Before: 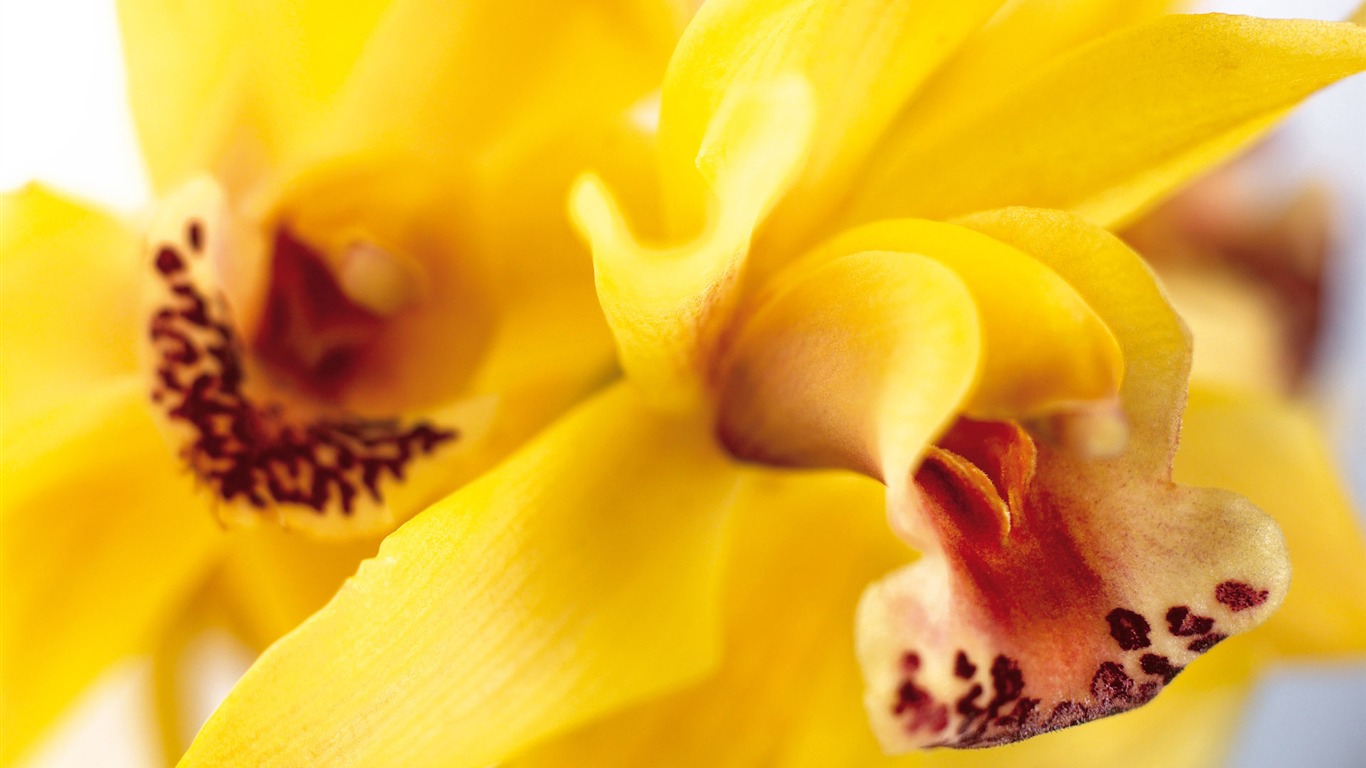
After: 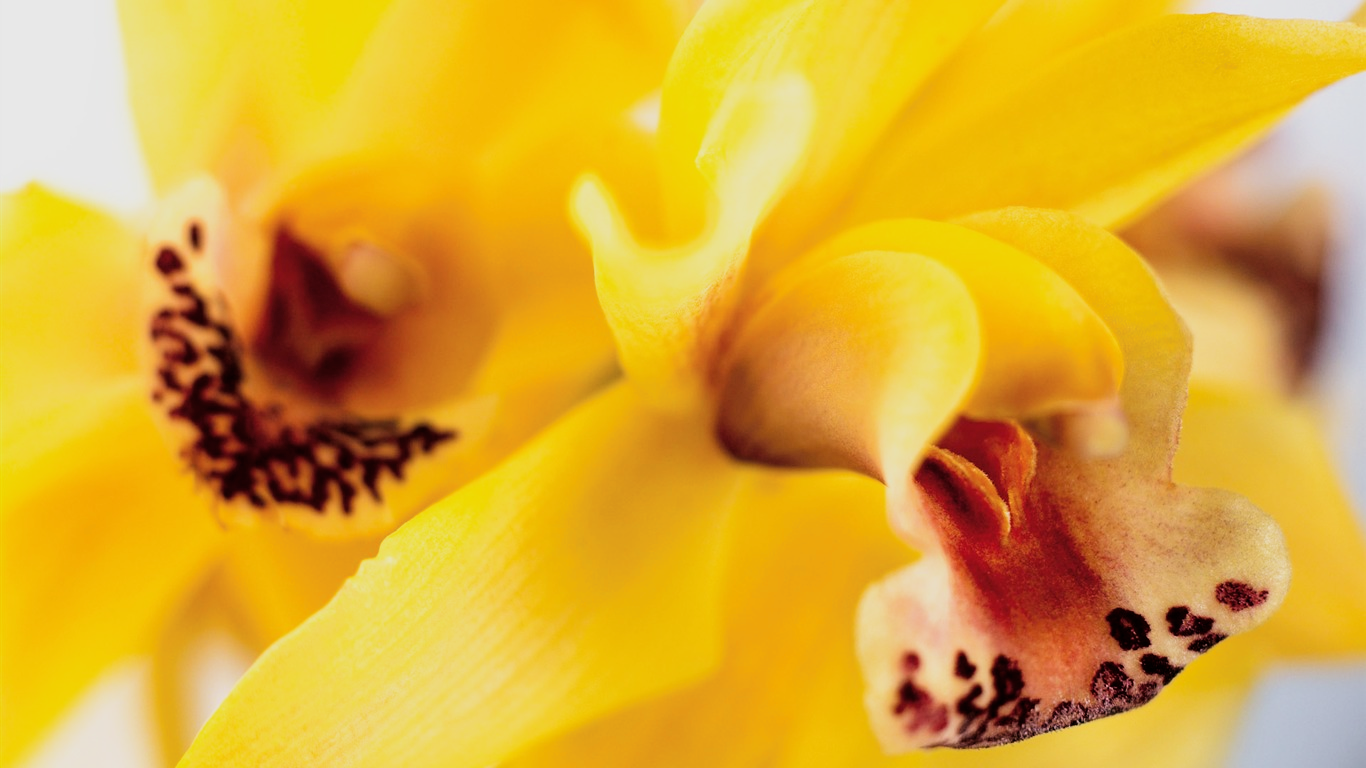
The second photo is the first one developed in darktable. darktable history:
filmic rgb: black relative exposure -4.97 EV, white relative exposure 3.96 EV, hardness 2.9, contrast 1.406
